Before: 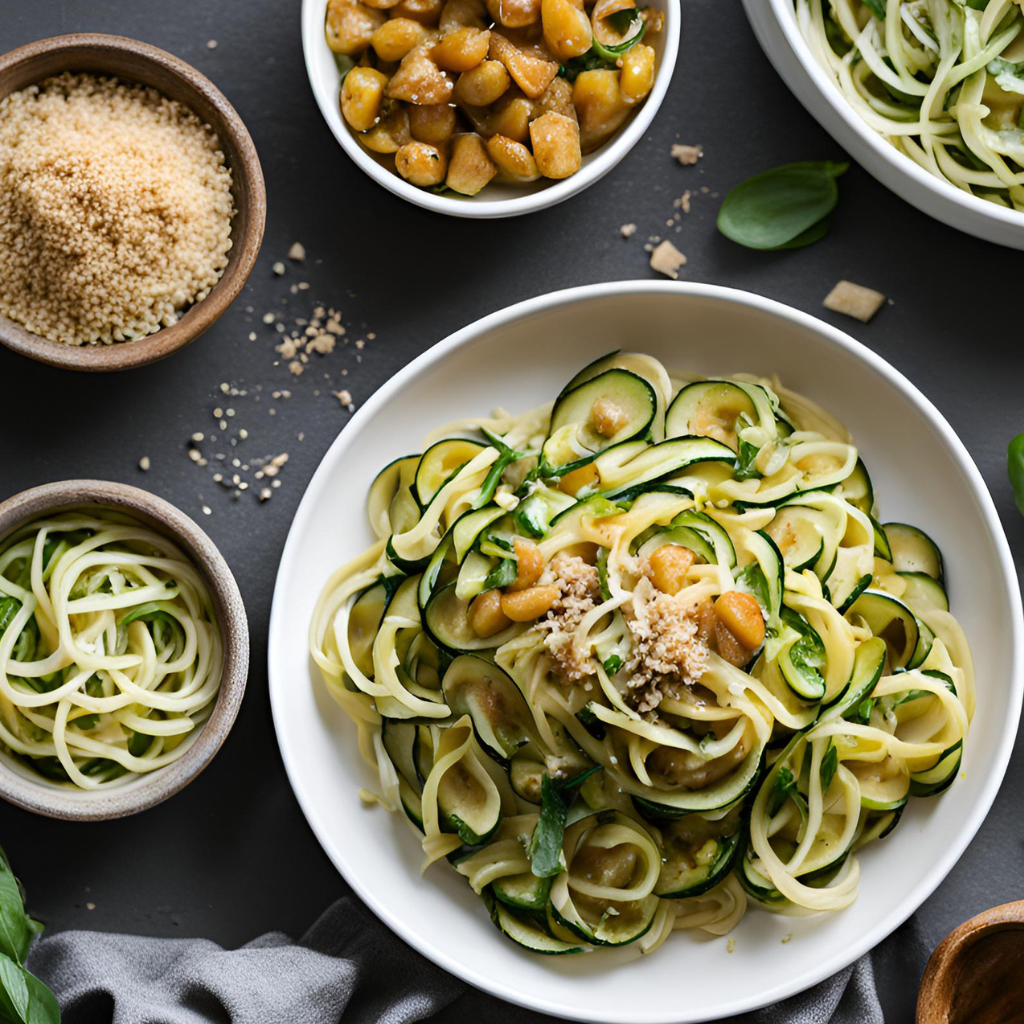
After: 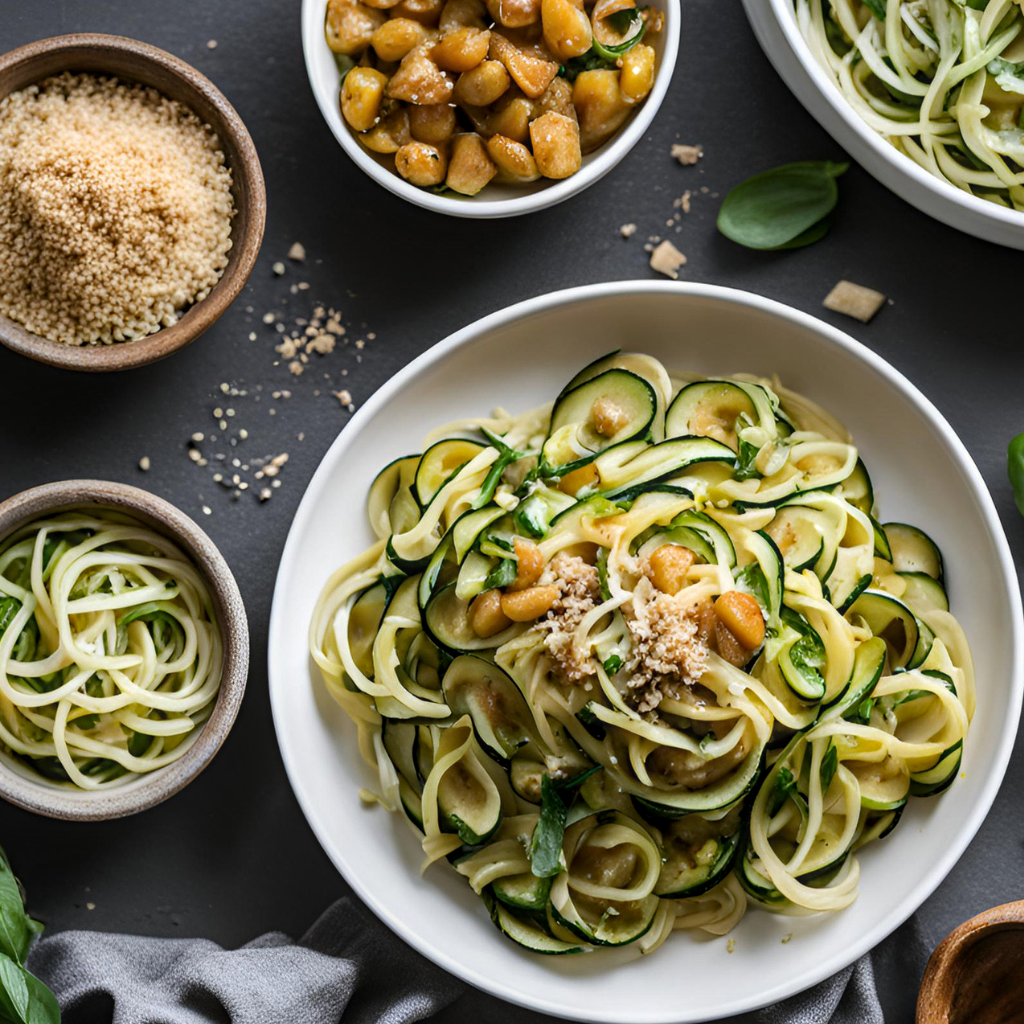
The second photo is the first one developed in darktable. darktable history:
local contrast: on, module defaults
base curve: curves: ch0 [(0, 0) (0.303, 0.277) (1, 1)], preserve colors none
